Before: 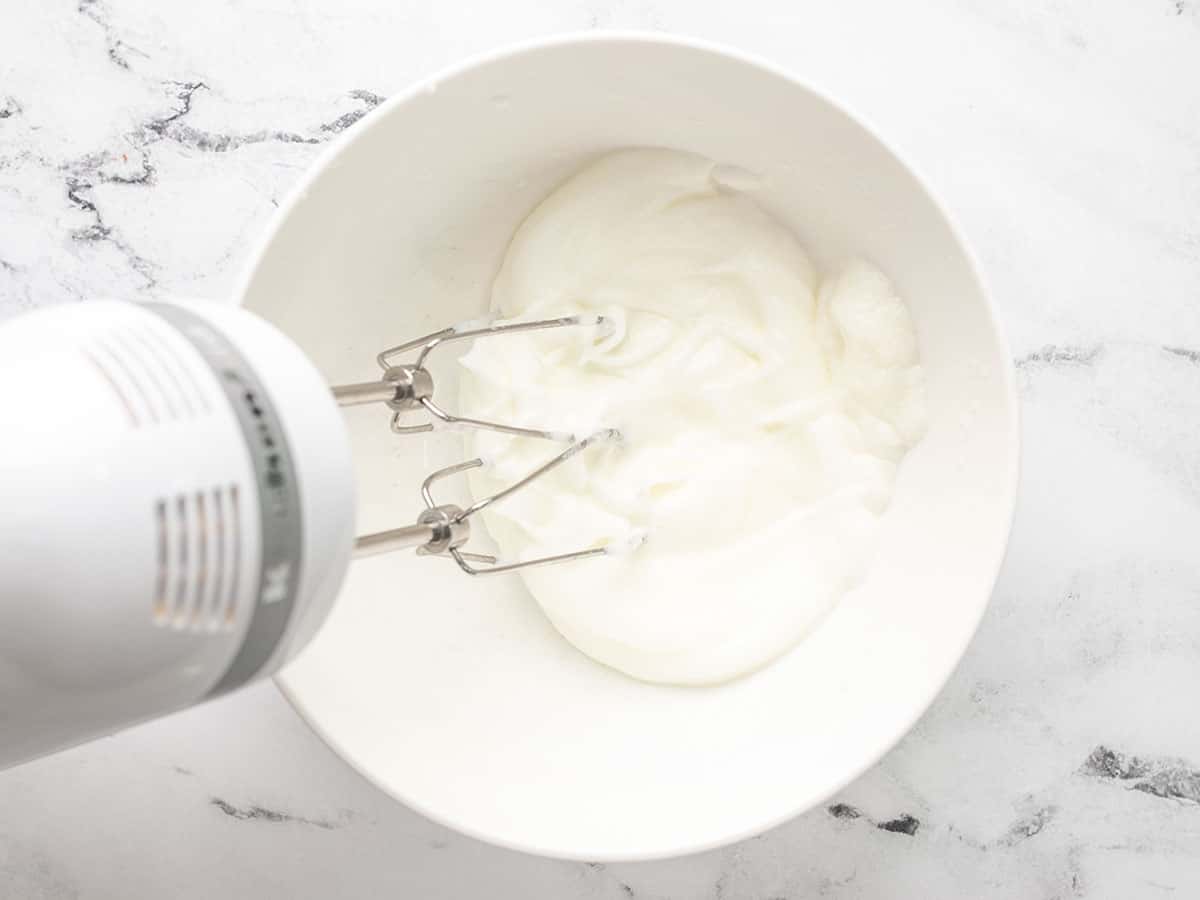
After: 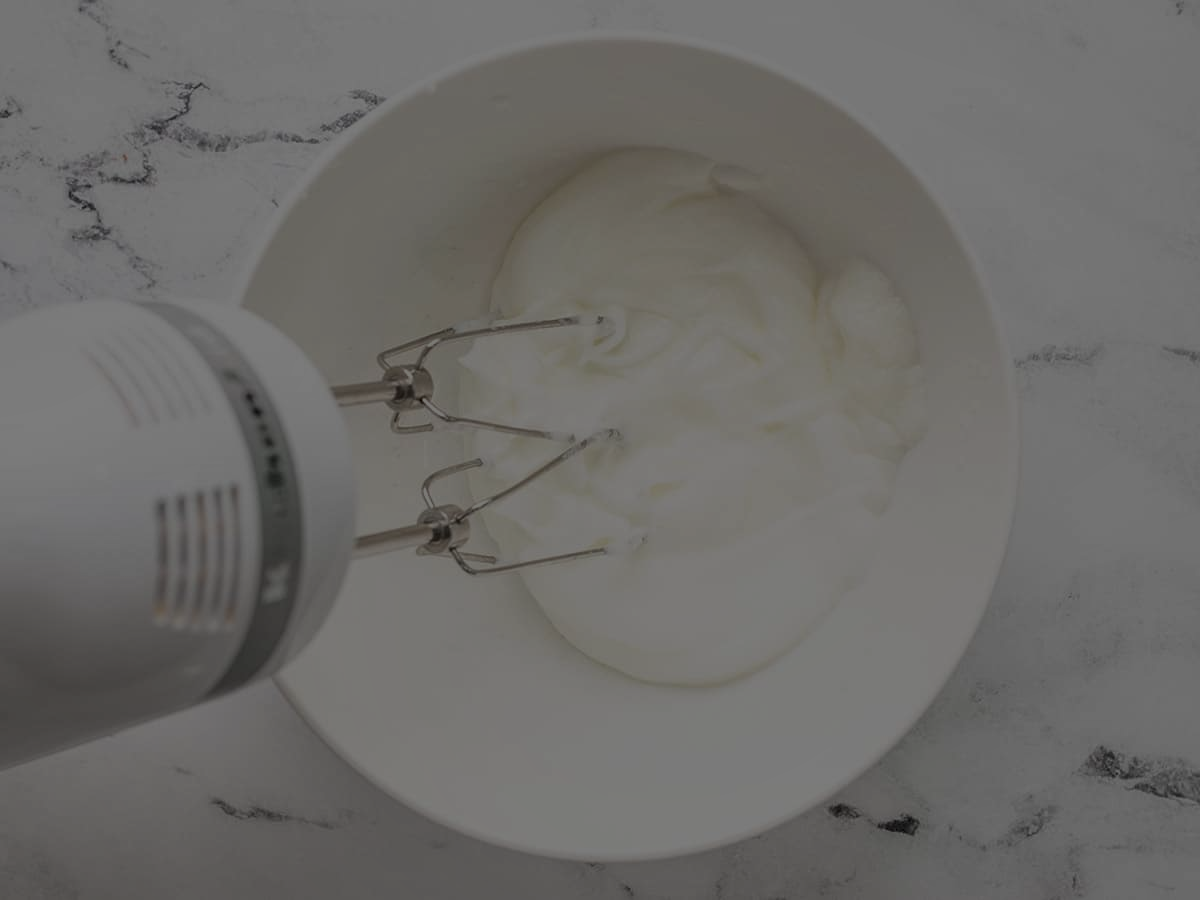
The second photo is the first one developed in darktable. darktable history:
local contrast: highlights 103%, shadows 101%, detail 119%, midtone range 0.2
shadows and highlights: radius 105.81, shadows 41.26, highlights -72.85, low approximation 0.01, soften with gaussian
exposure: exposure -2.36 EV, compensate exposure bias true, compensate highlight preservation false
